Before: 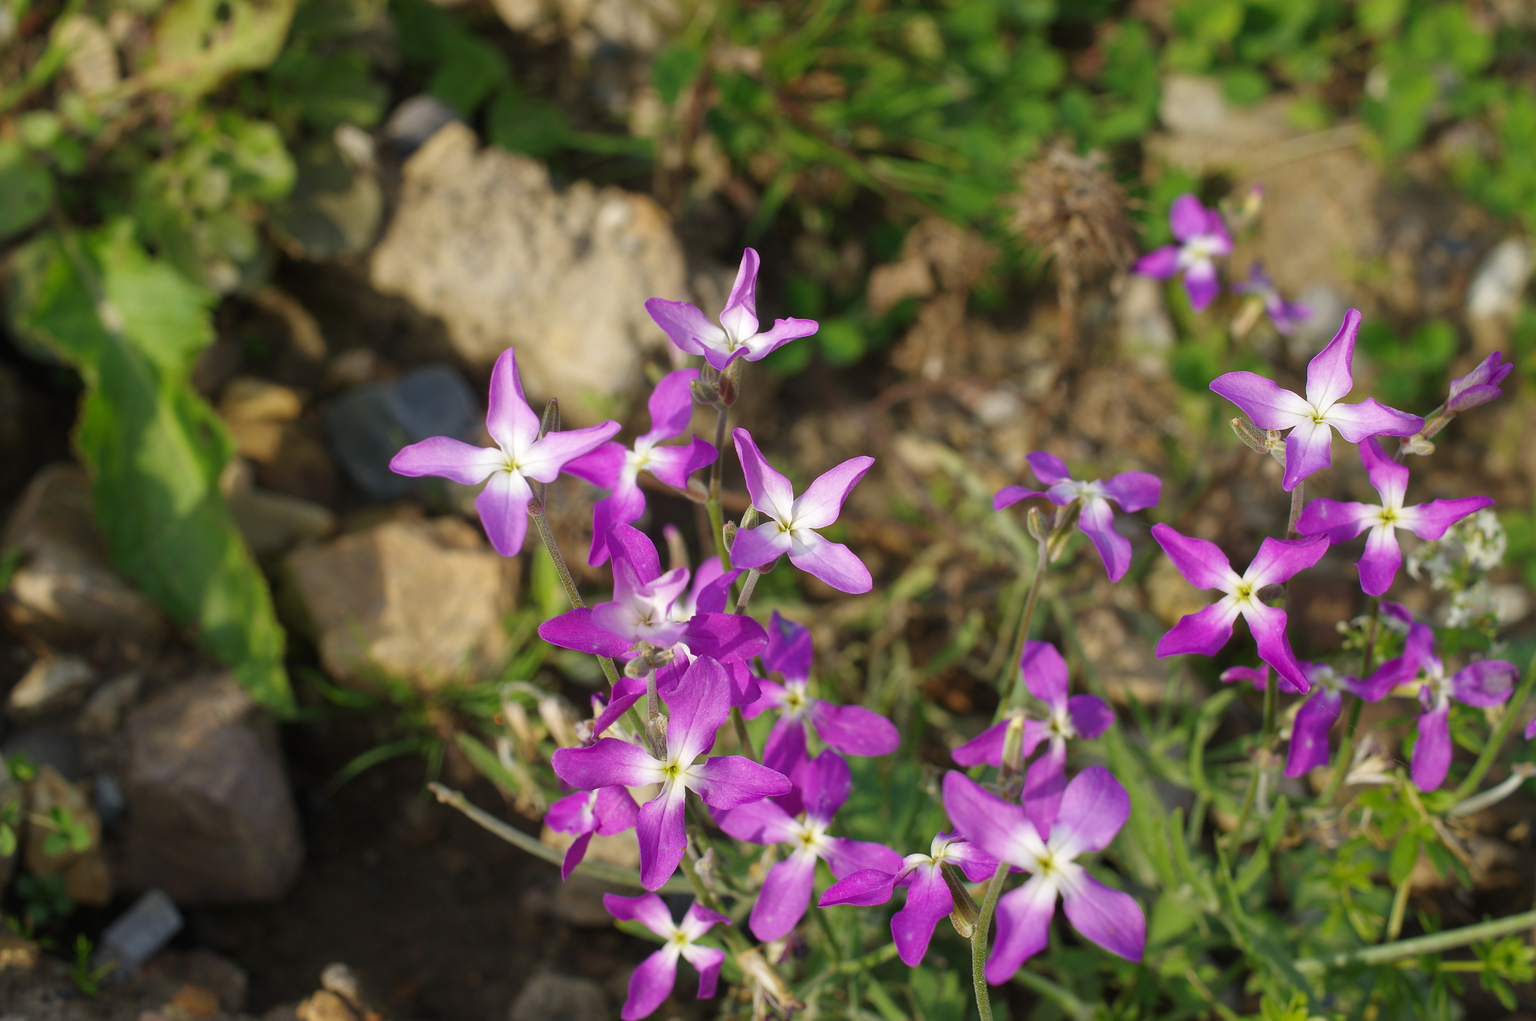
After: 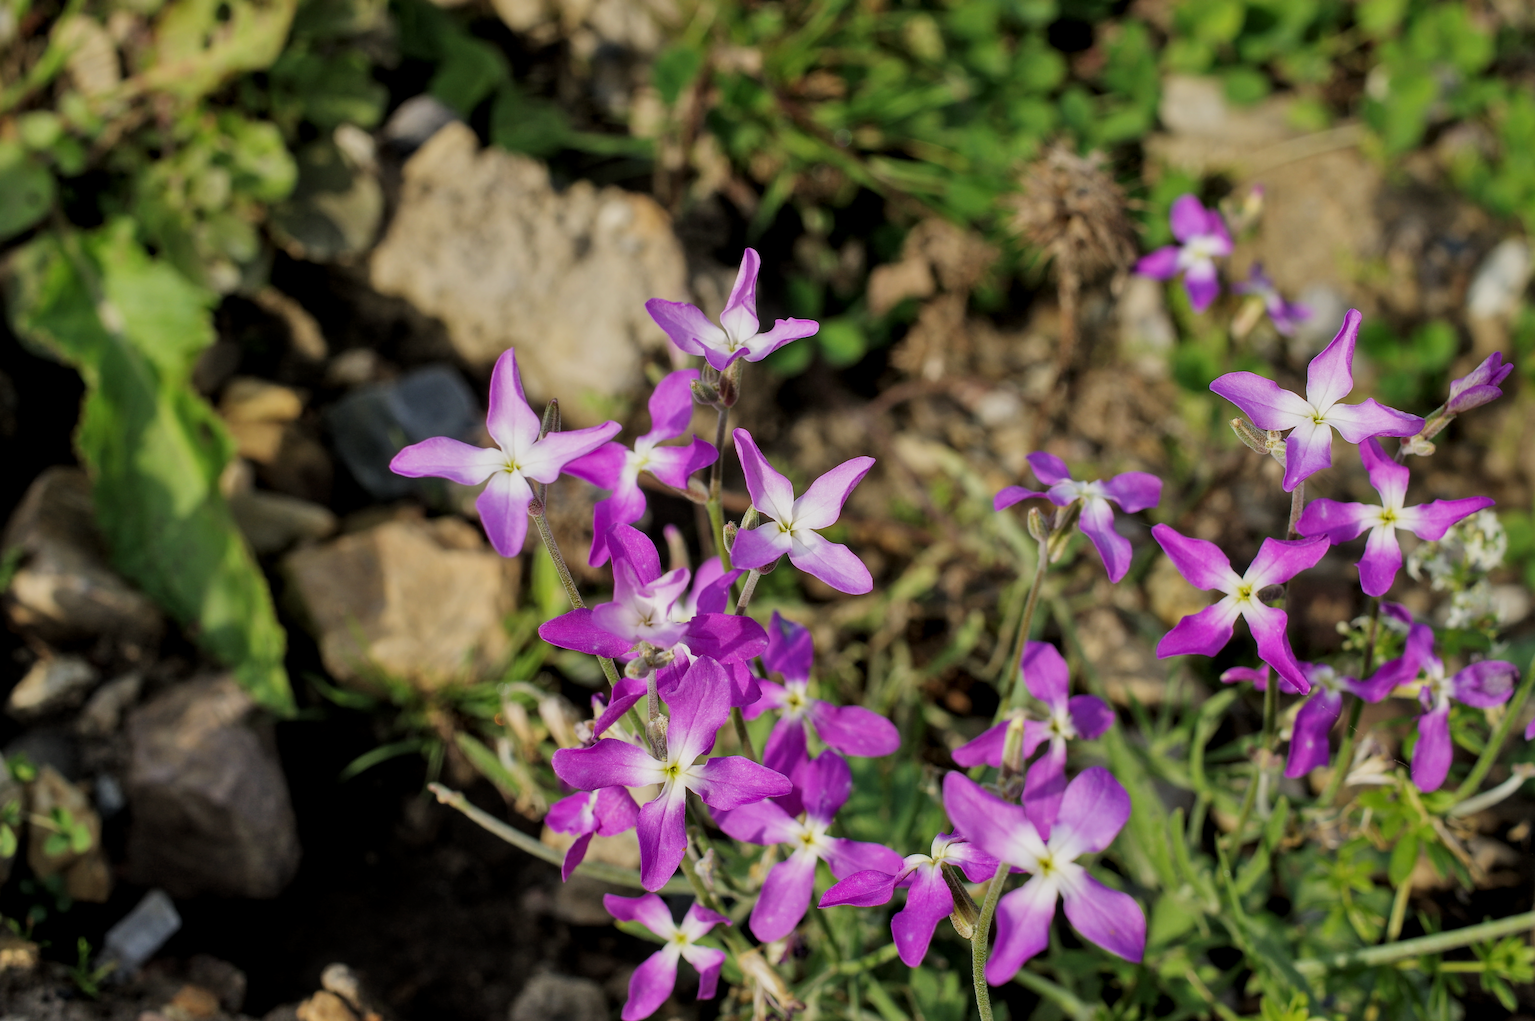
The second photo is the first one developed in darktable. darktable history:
local contrast: on, module defaults
shadows and highlights: shadows 33.42, highlights -45.98, compress 49.54%, soften with gaussian
filmic rgb: middle gray luminance 28.76%, black relative exposure -10.3 EV, white relative exposure 5.49 EV, target black luminance 0%, hardness 3.92, latitude 2.81%, contrast 1.128, highlights saturation mix 4.32%, shadows ↔ highlights balance 15.97%, preserve chrominance max RGB
